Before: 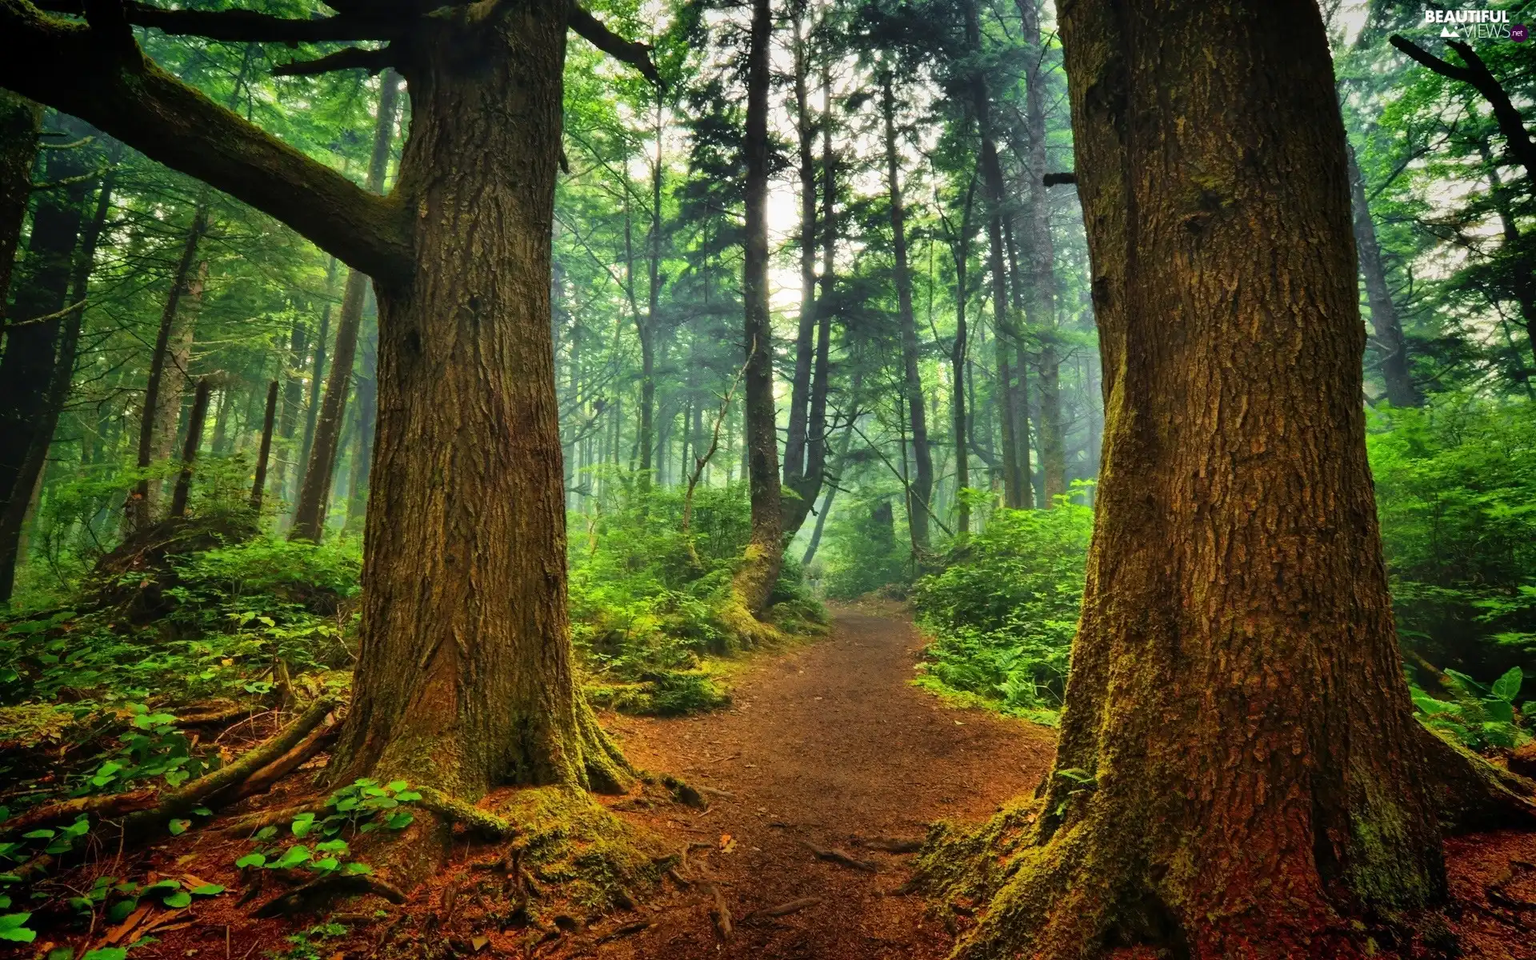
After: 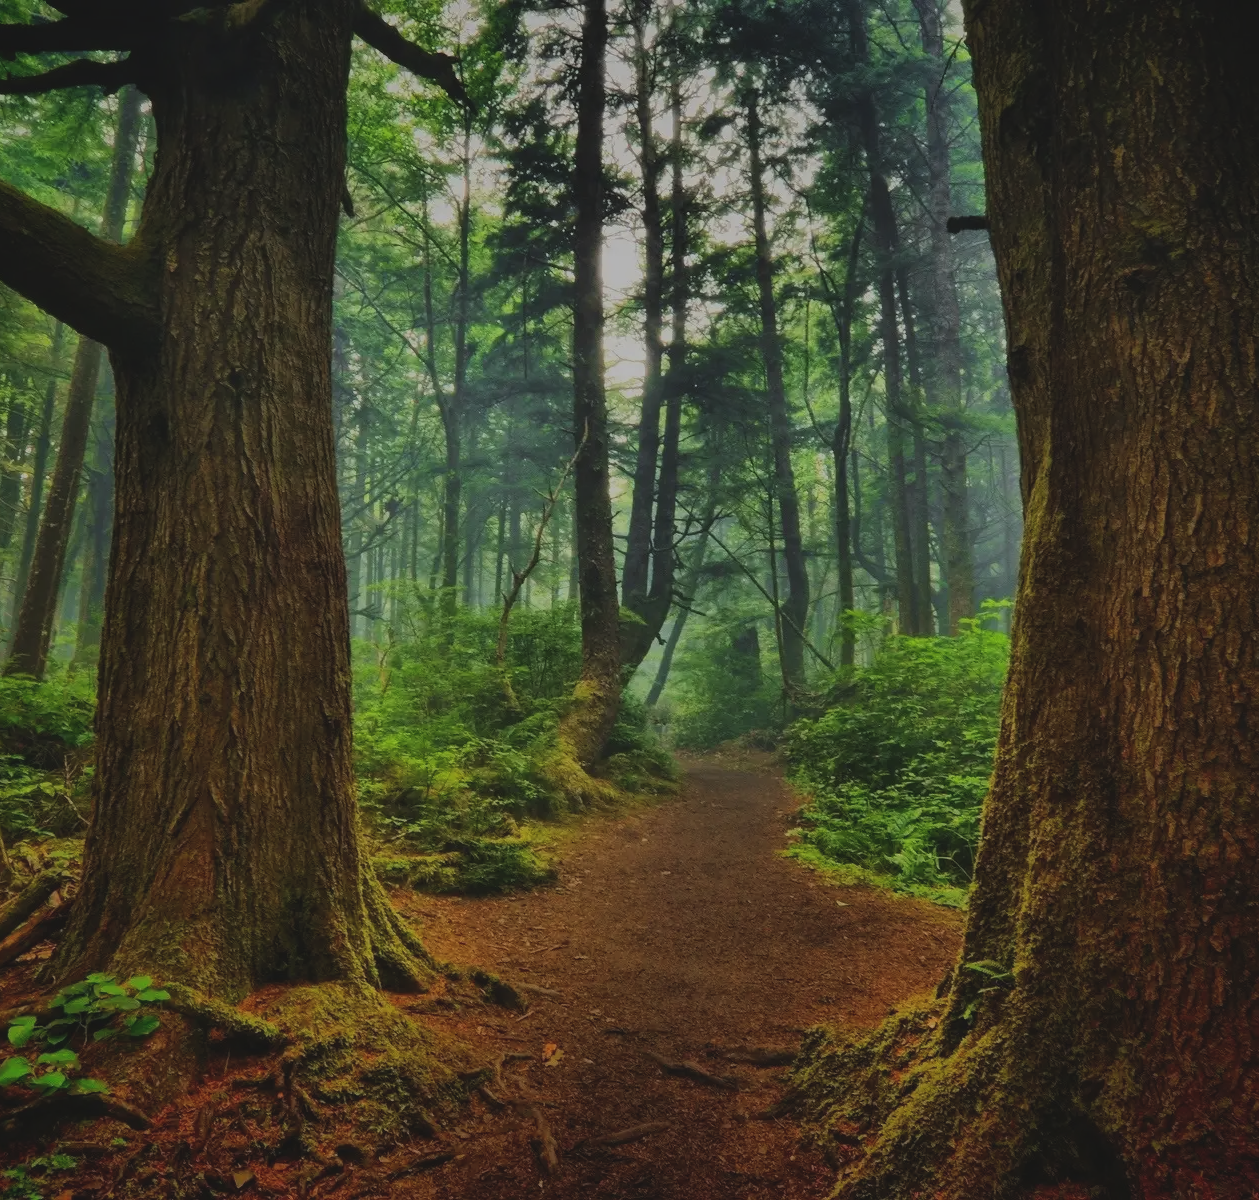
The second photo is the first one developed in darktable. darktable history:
exposure: black level correction -0.016, exposure -1.072 EV, compensate highlight preservation false
crop and rotate: left 18.626%, right 15.76%
